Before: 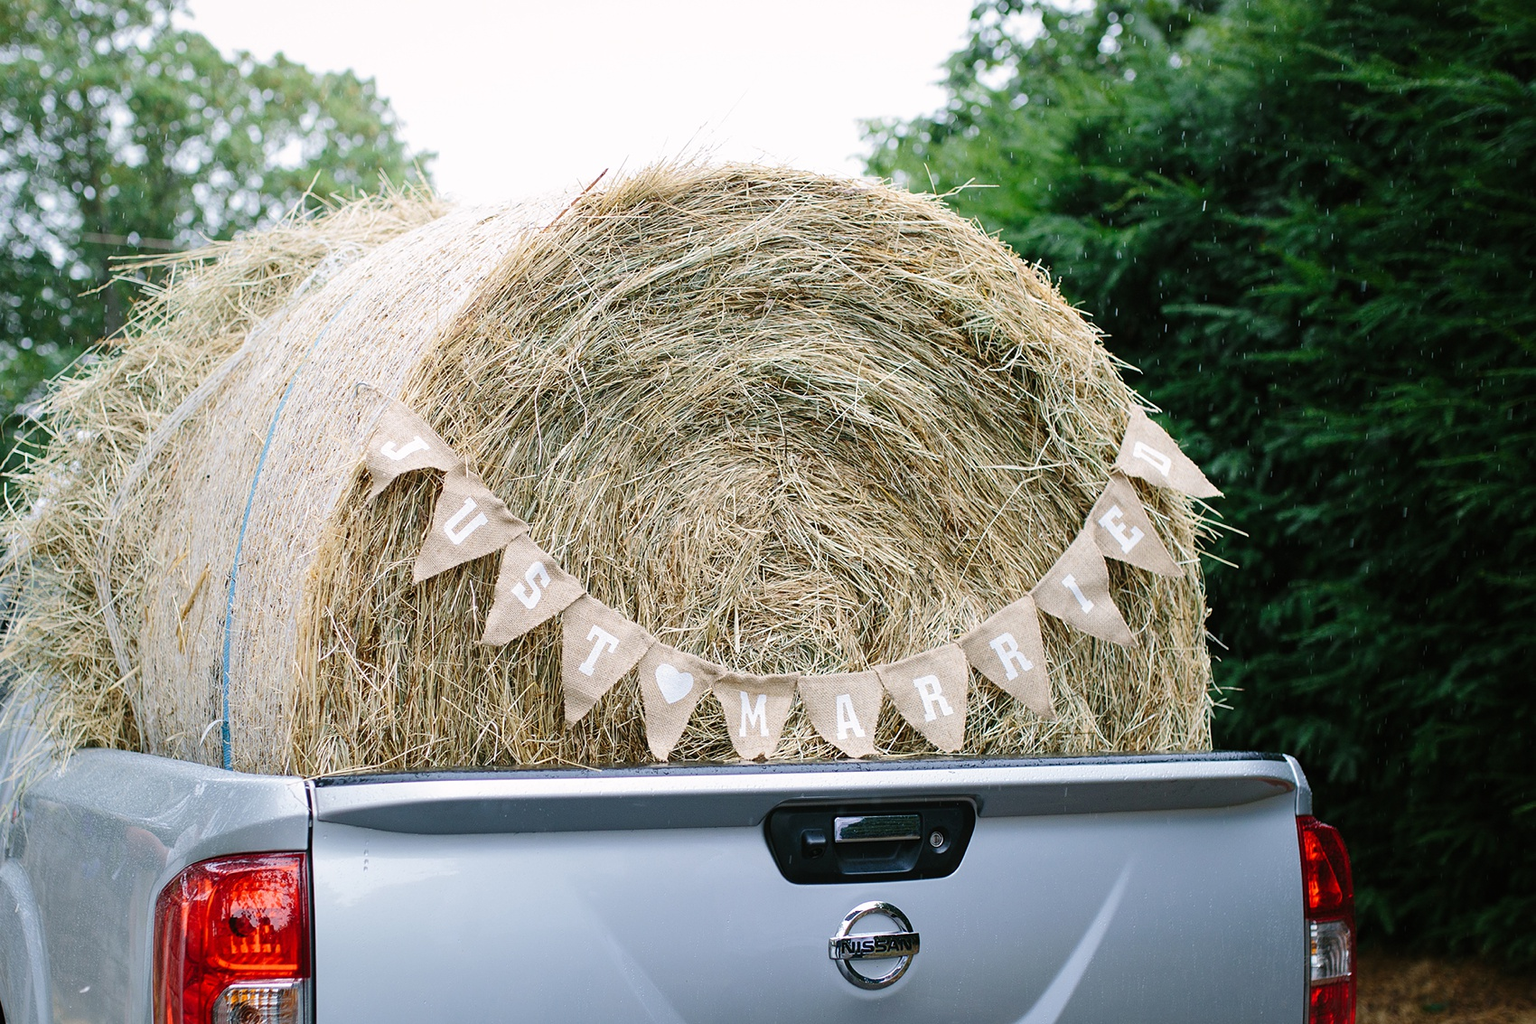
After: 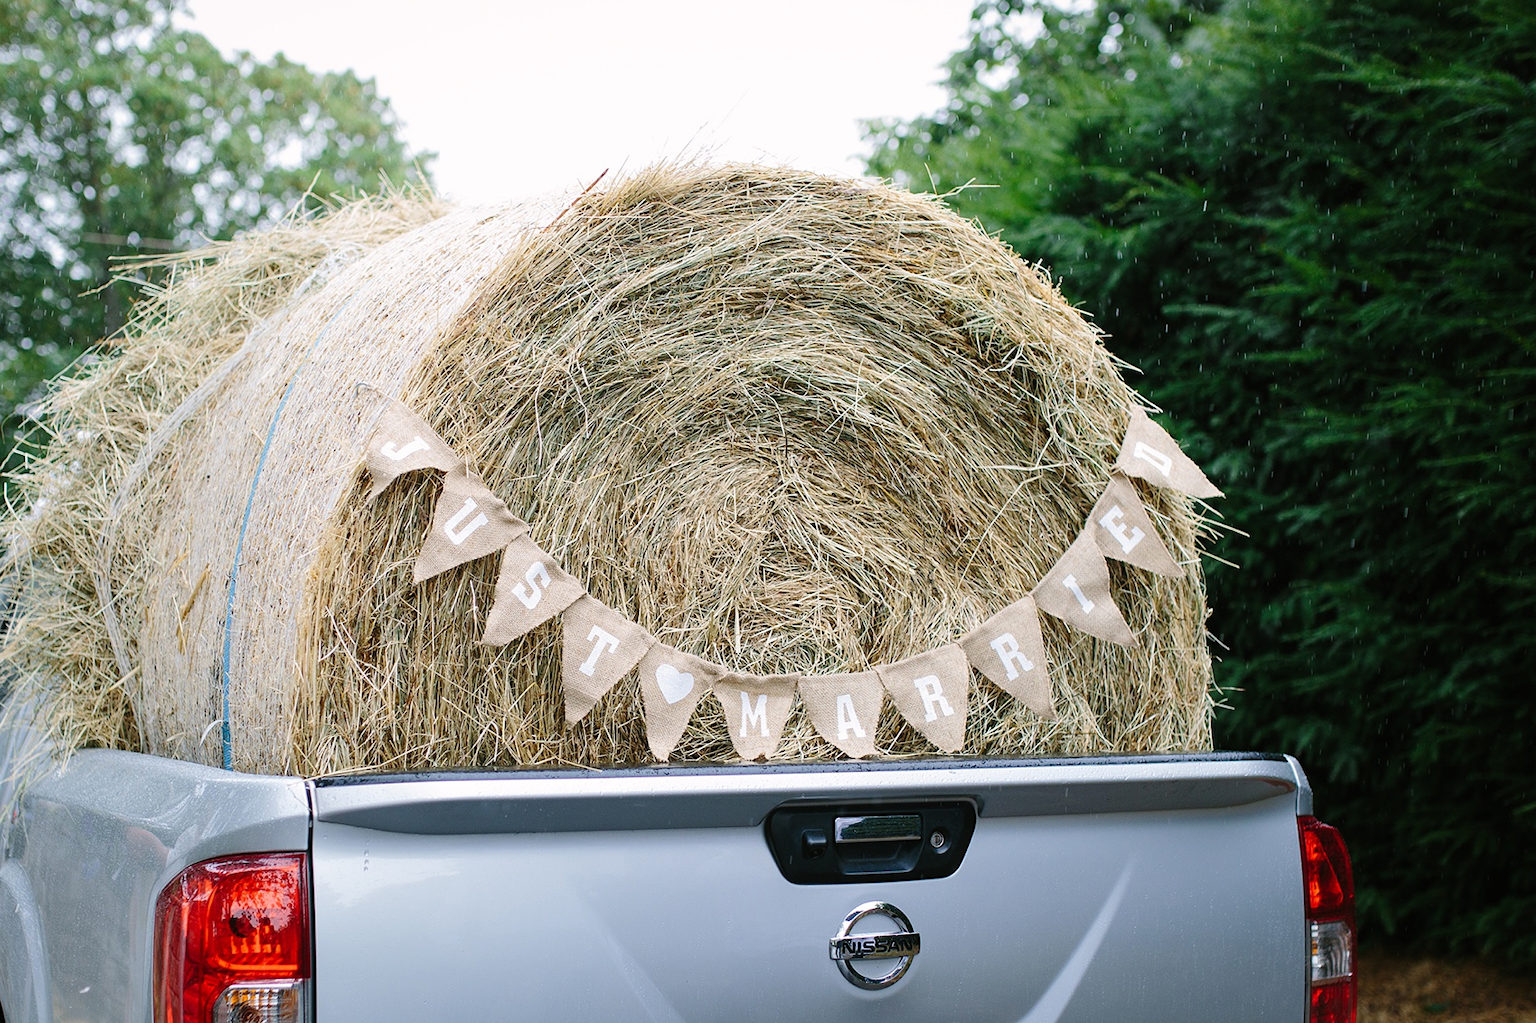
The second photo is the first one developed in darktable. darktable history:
tone equalizer: on, module defaults
crop: left 0.037%
